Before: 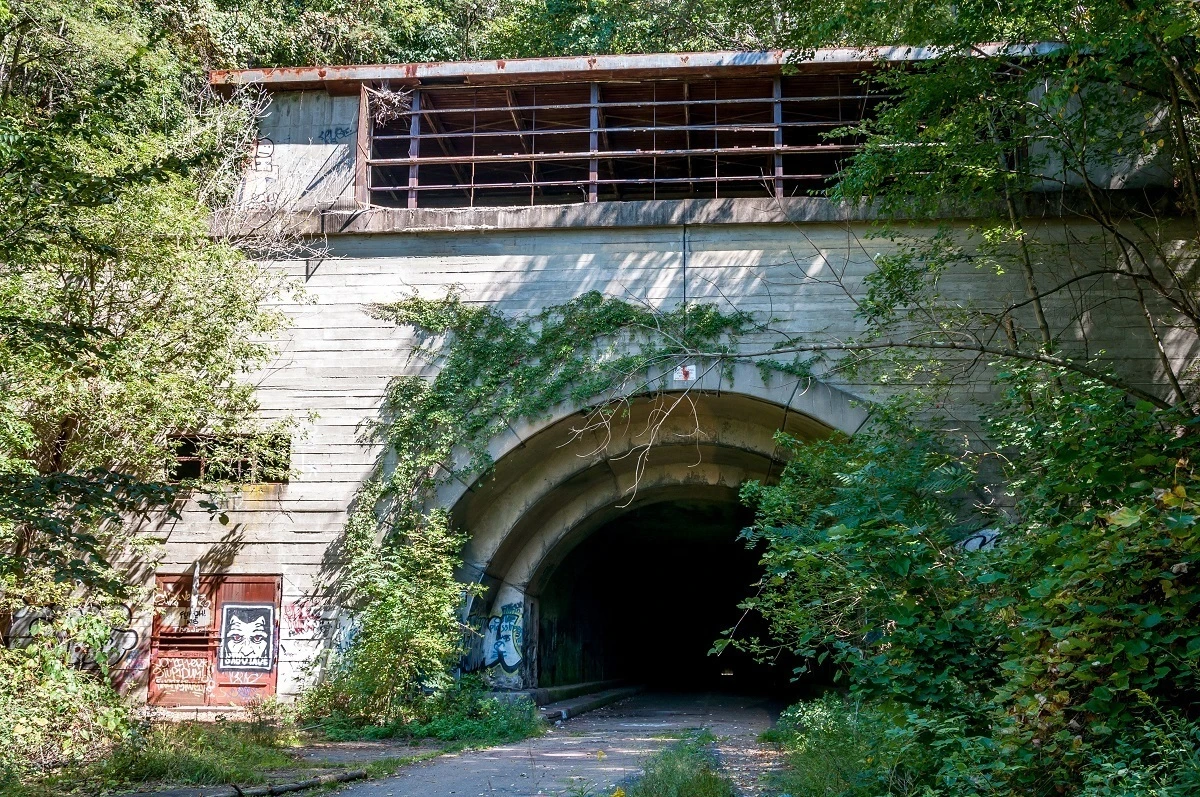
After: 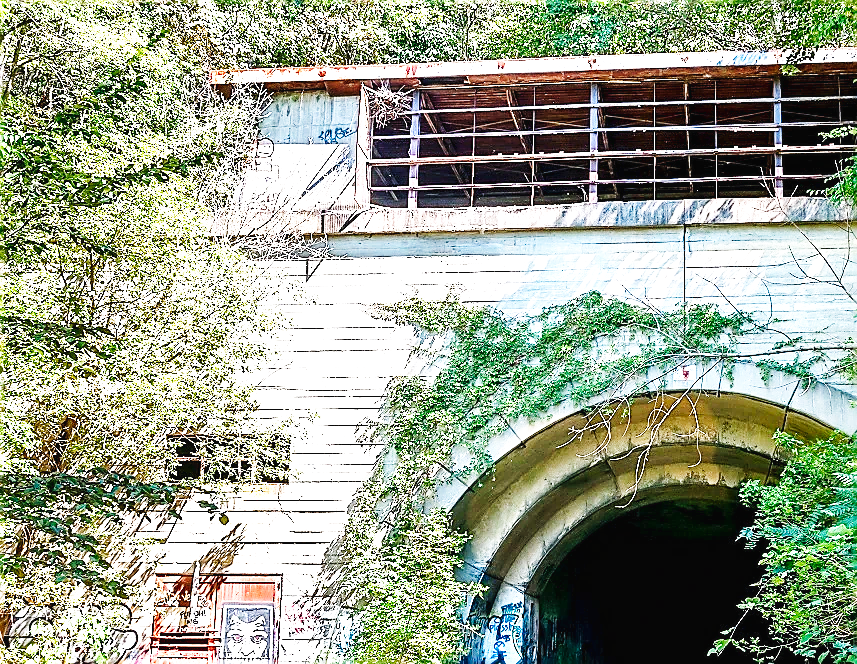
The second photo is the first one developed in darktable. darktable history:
exposure: black level correction 0, exposure 1.101 EV, compensate highlight preservation false
crop: right 28.582%, bottom 16.633%
base curve: curves: ch0 [(0, 0.003) (0.001, 0.002) (0.006, 0.004) (0.02, 0.022) (0.048, 0.086) (0.094, 0.234) (0.162, 0.431) (0.258, 0.629) (0.385, 0.8) (0.548, 0.918) (0.751, 0.988) (1, 1)], preserve colors none
sharpen: radius 1.366, amount 1.26, threshold 0.731
